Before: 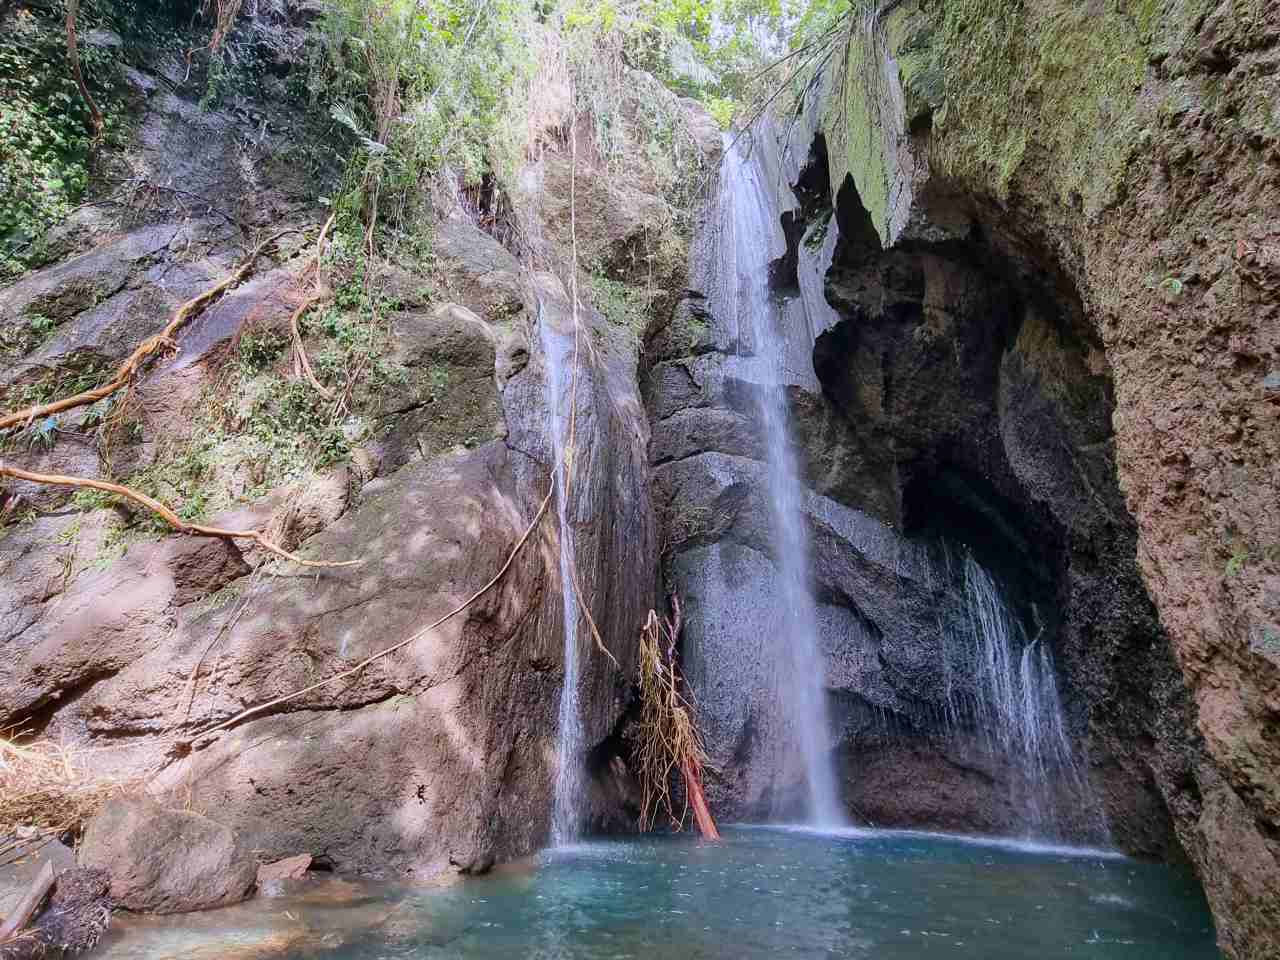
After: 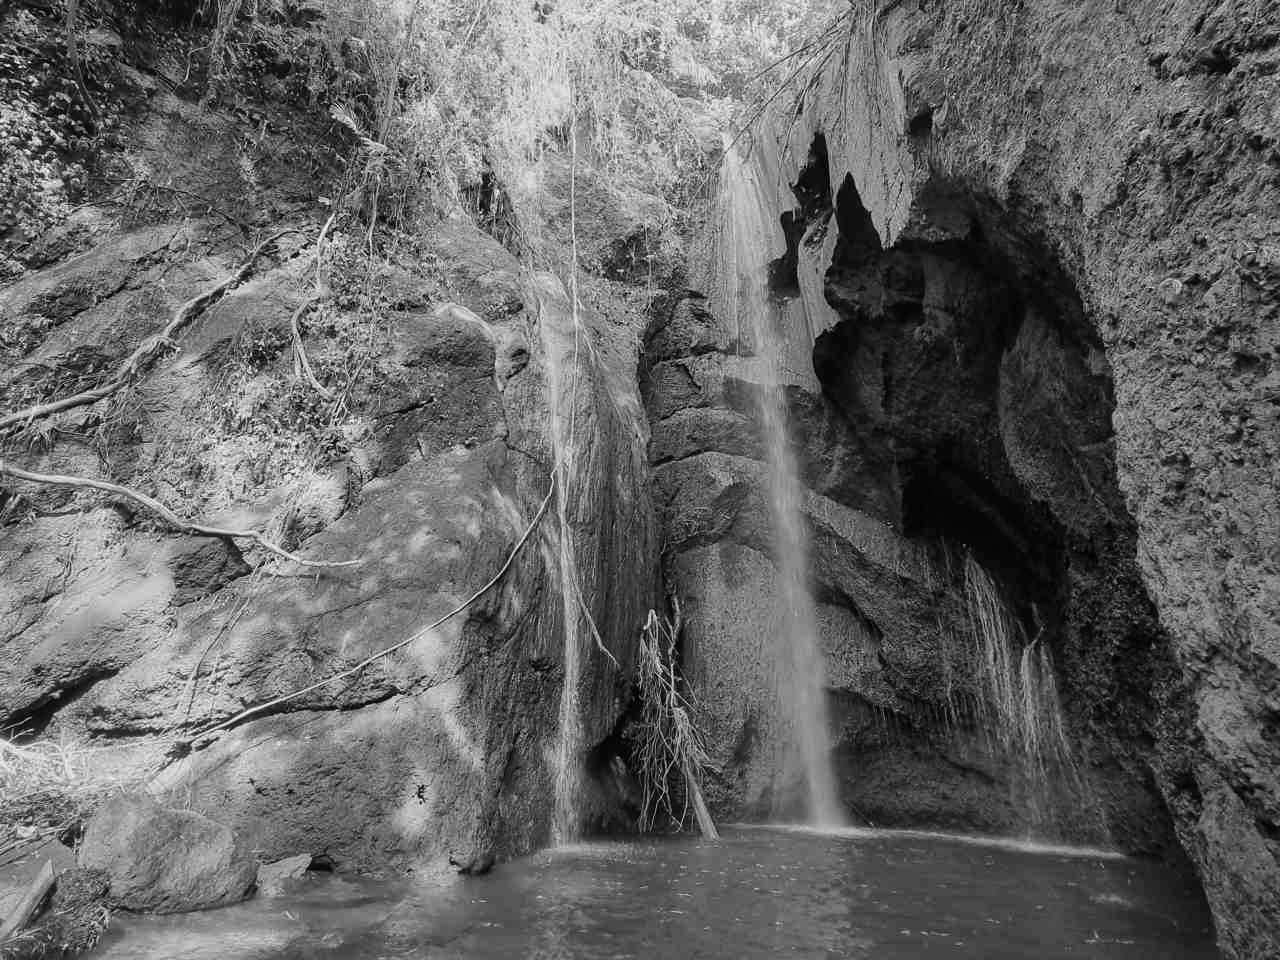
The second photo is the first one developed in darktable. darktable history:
rgb levels: mode RGB, independent channels, levels [[0, 0.5, 1], [0, 0.521, 1], [0, 0.536, 1]]
color balance: mode lift, gamma, gain (sRGB), lift [1, 1.049, 1, 1]
monochrome: a 30.25, b 92.03
